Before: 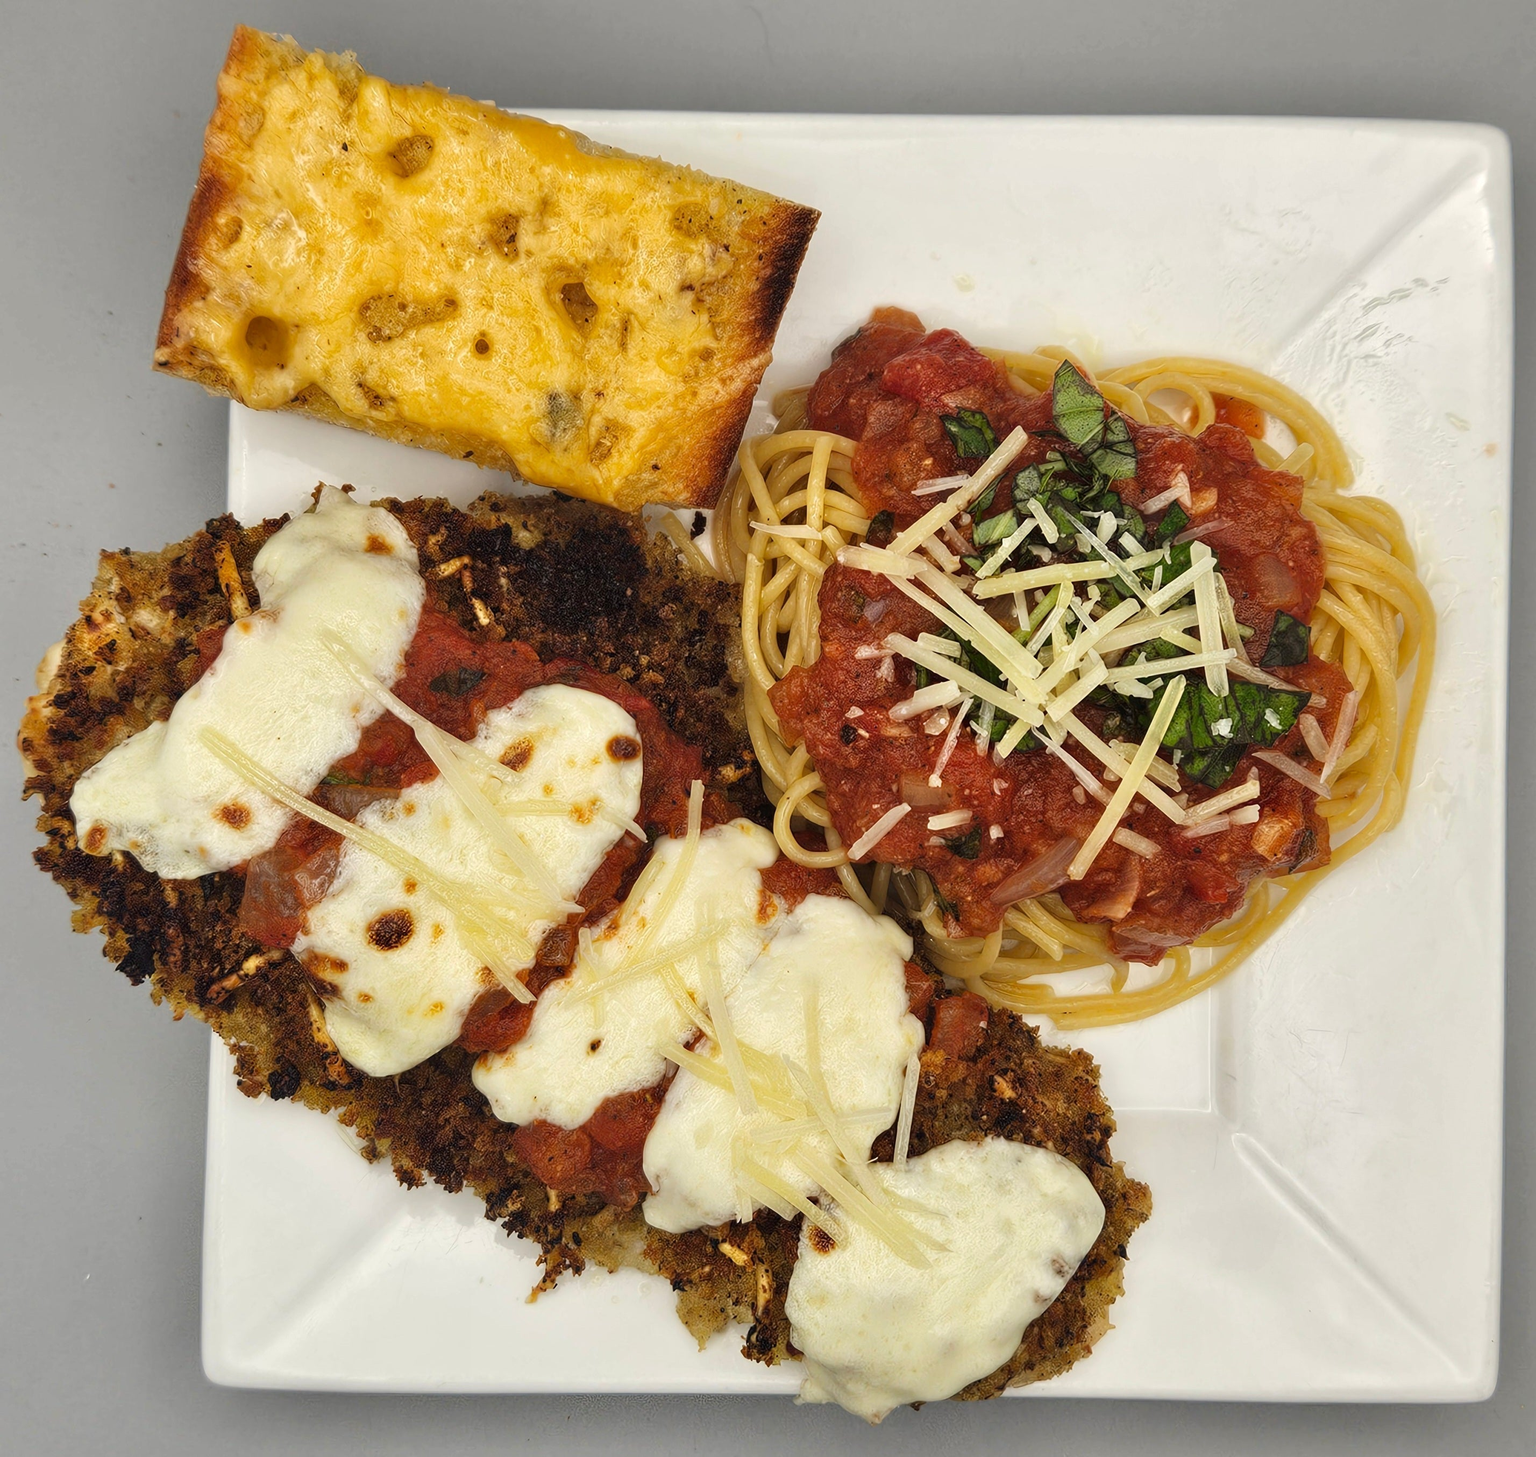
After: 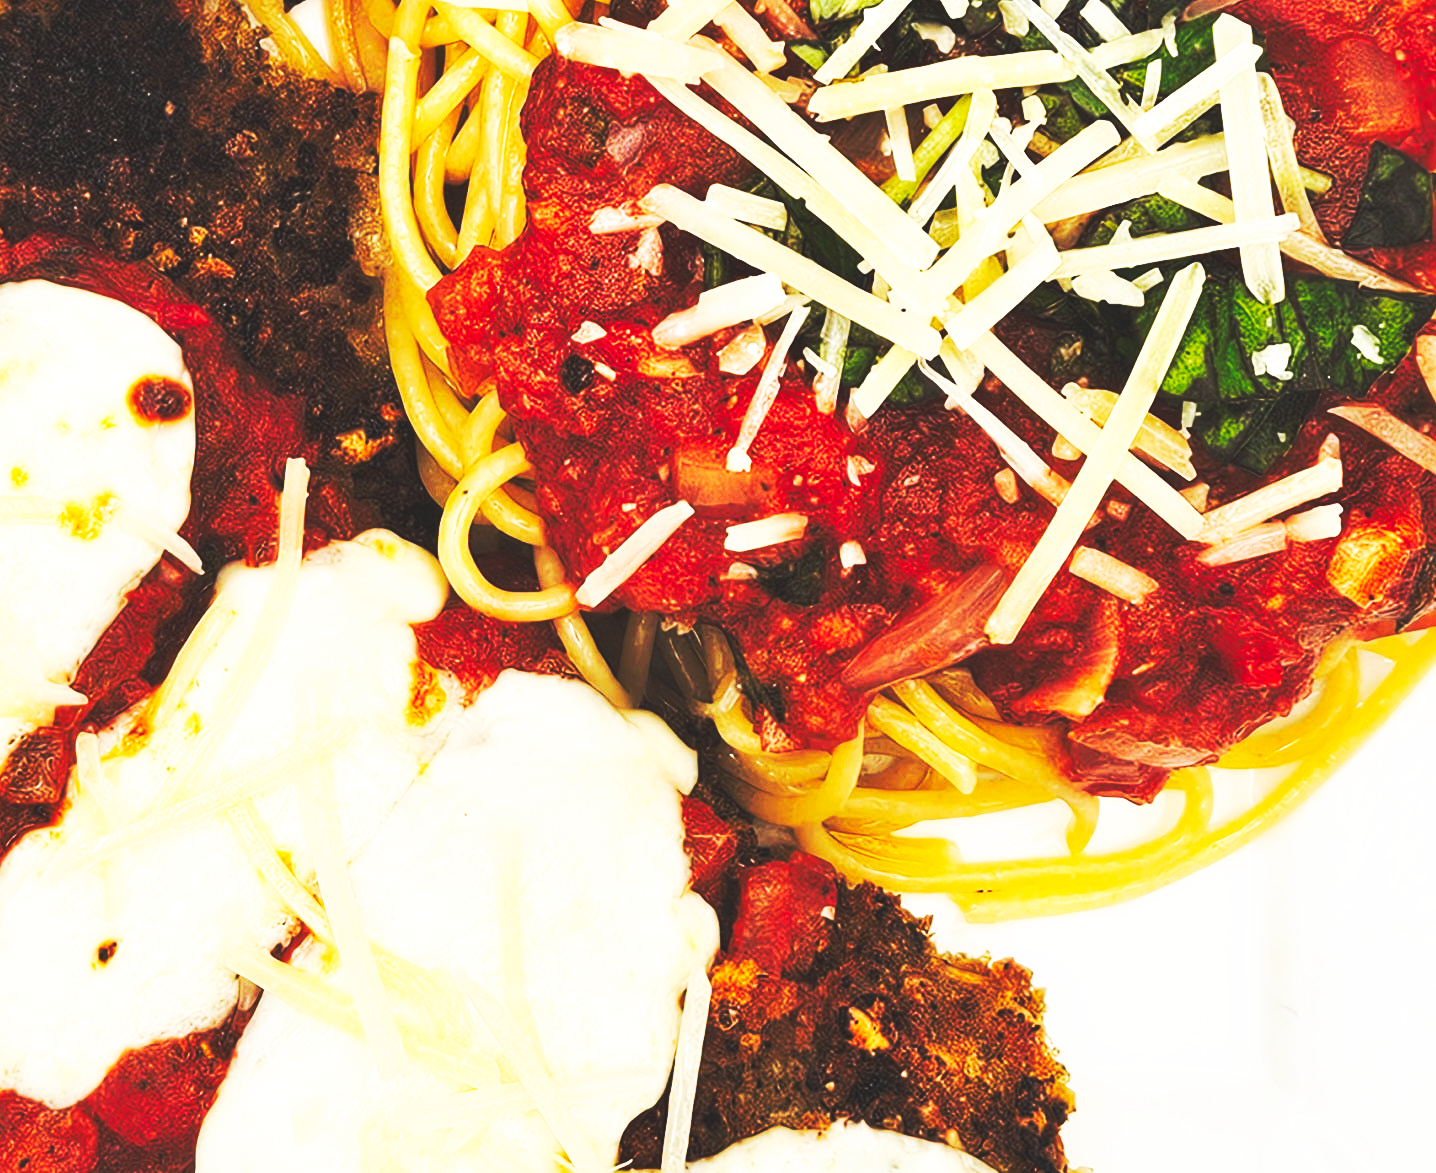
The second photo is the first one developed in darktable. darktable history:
base curve: curves: ch0 [(0, 0.015) (0.085, 0.116) (0.134, 0.298) (0.19, 0.545) (0.296, 0.764) (0.599, 0.982) (1, 1)], preserve colors none
crop: left 35.03%, top 36.625%, right 14.663%, bottom 20.057%
